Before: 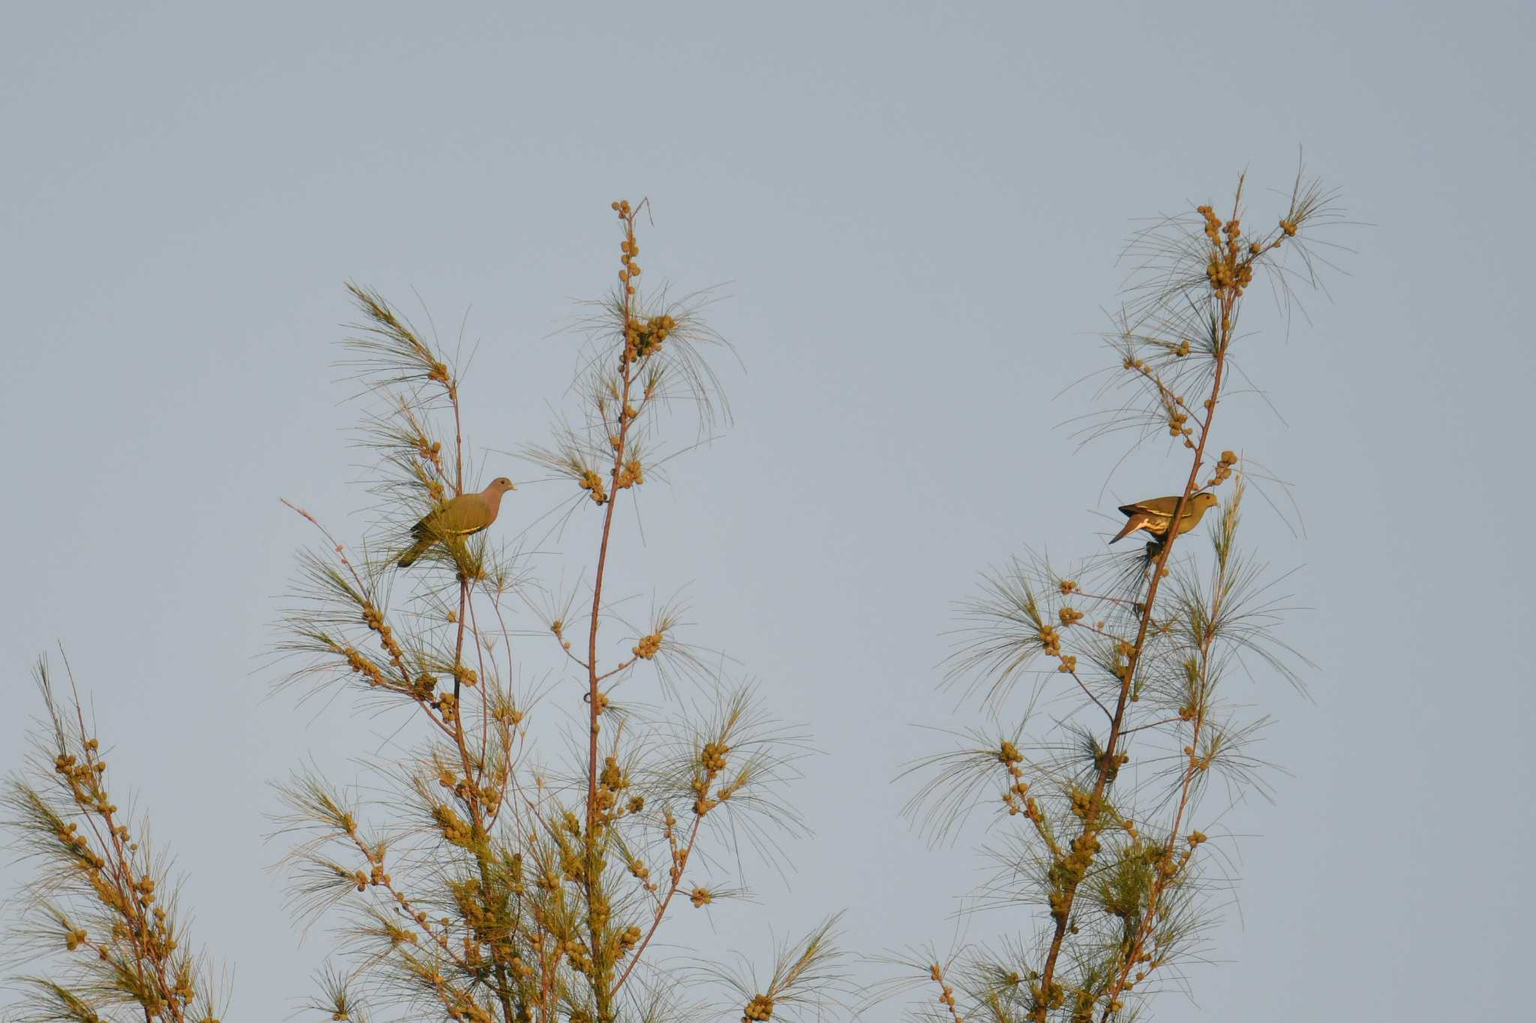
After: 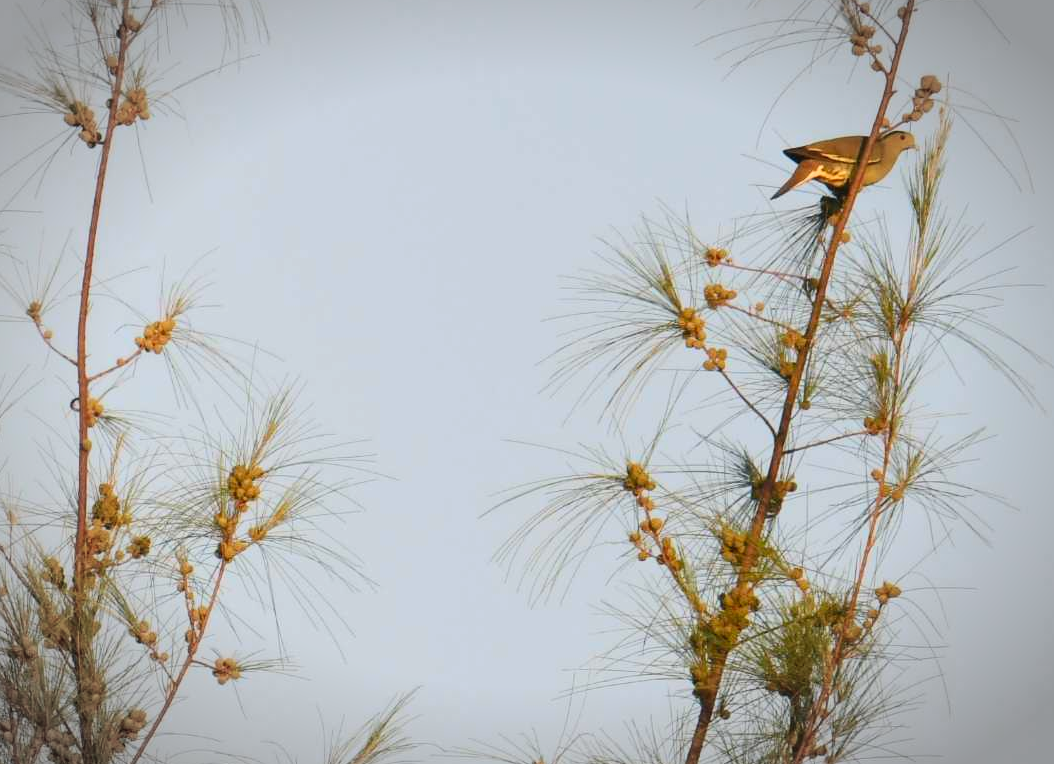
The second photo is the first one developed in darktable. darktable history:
contrast brightness saturation: contrast 0.199, brightness 0.165, saturation 0.224
crop: left 34.602%, top 38.603%, right 13.899%, bottom 5.319%
vignetting: saturation -0.65, automatic ratio true
